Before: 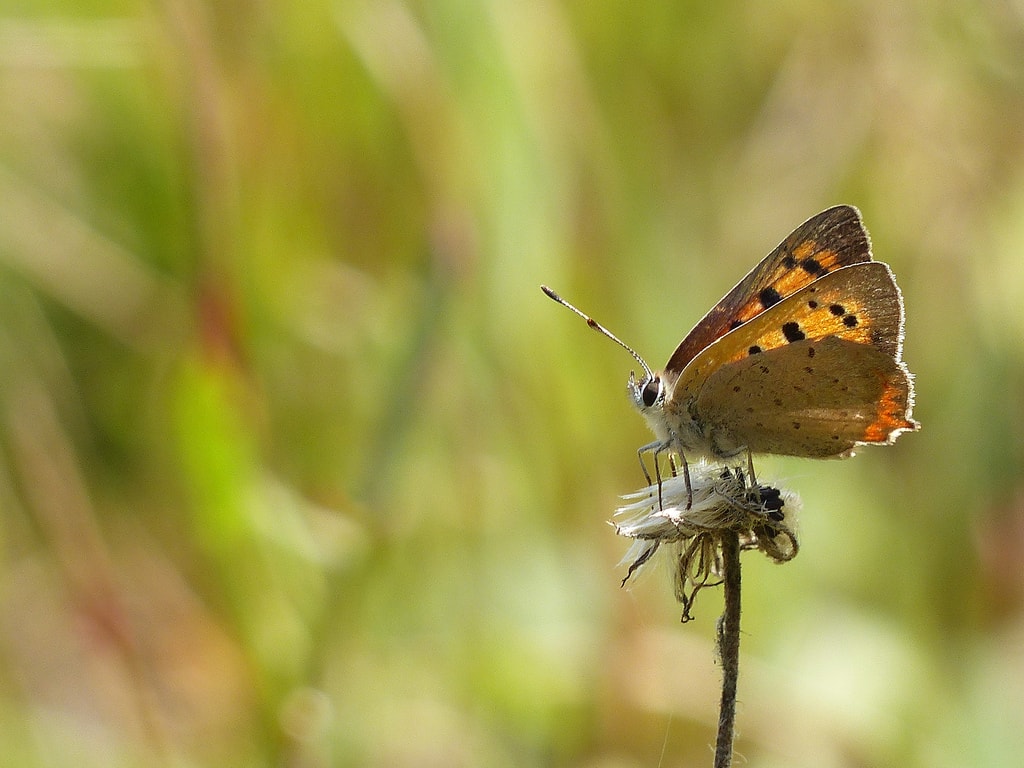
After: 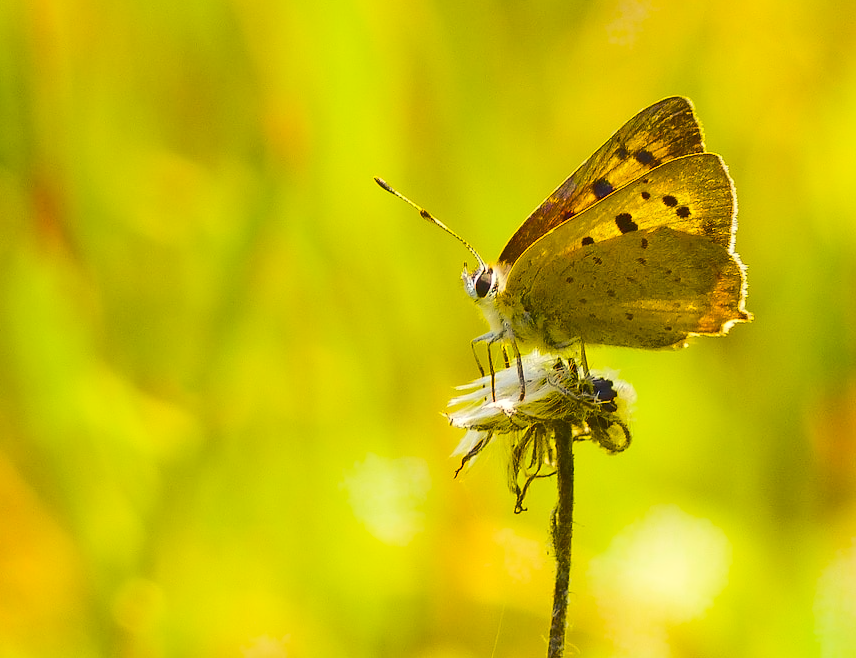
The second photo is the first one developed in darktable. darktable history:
color balance rgb: linear chroma grading › global chroma 40.15%, perceptual saturation grading › global saturation 60.58%, perceptual saturation grading › highlights 20.44%, perceptual saturation grading › shadows -50.36%, perceptual brilliance grading › highlights 2.19%, perceptual brilliance grading › mid-tones -50.36%, perceptual brilliance grading › shadows -50.36%
color calibration: x 0.342, y 0.355, temperature 5146 K
color equalizer: saturation › red 1.26, saturation › orange 1.26, saturation › yellow 1.26, saturation › green 1.26, saturation › cyan 1.26, saturation › blue 1.26, saturation › lavender 1.26, saturation › magenta 1.26
crop: left 16.315%, top 14.246%
